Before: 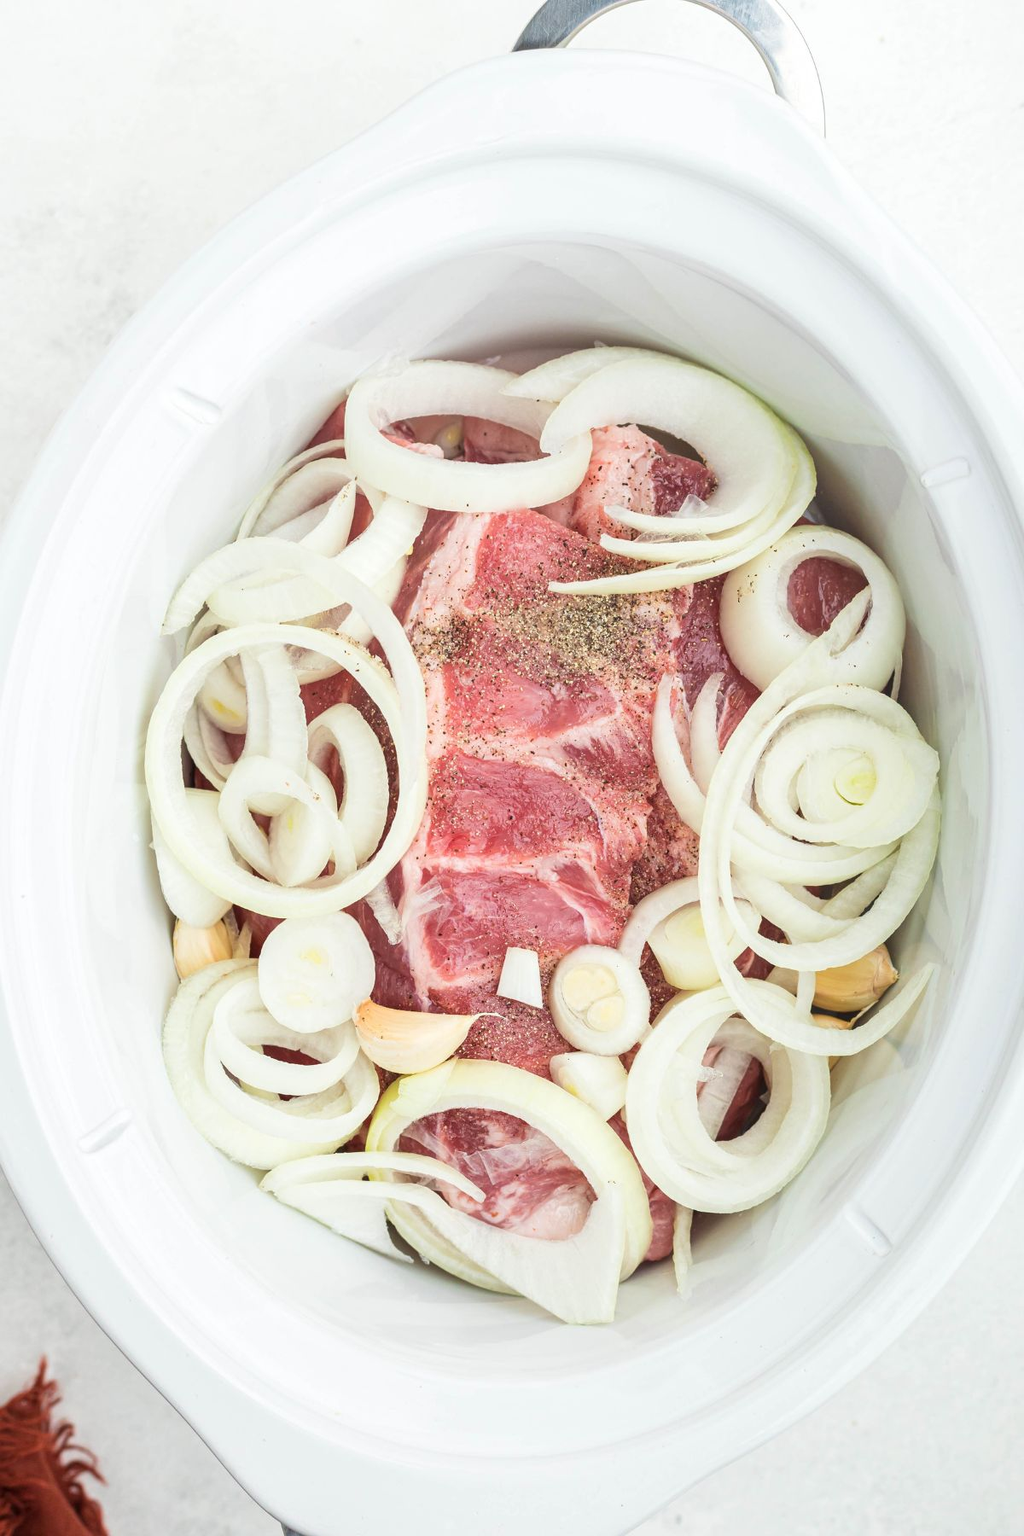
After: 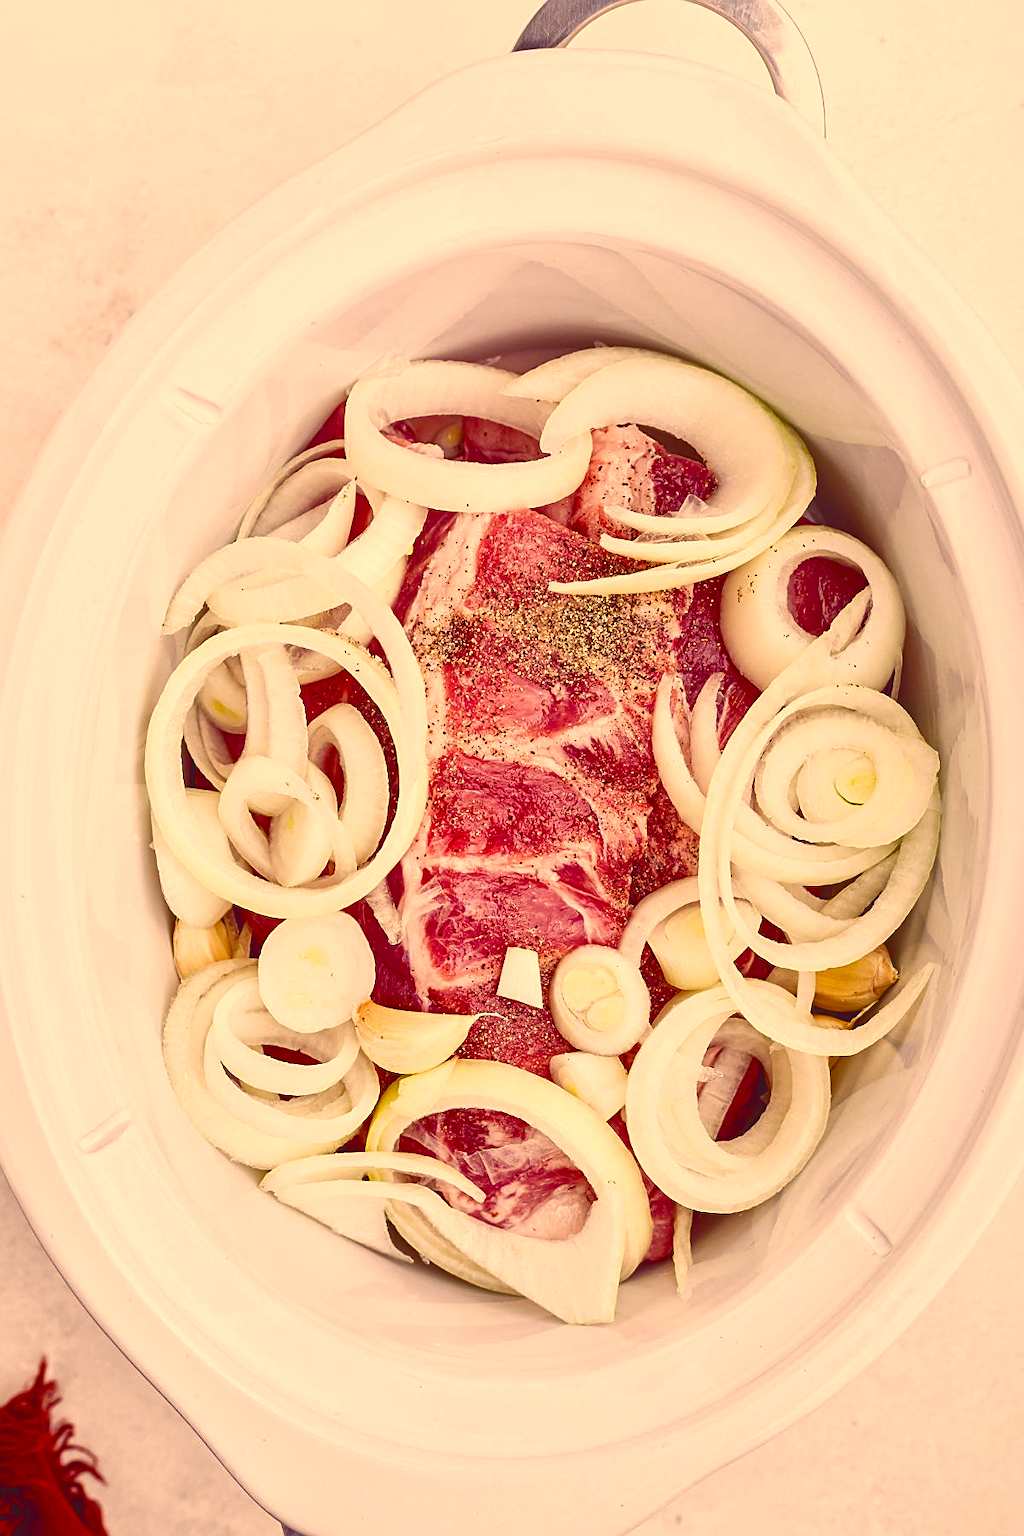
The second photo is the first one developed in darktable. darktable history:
white balance: red 1.009, blue 1.027
sharpen: on, module defaults
color balance rgb: perceptual saturation grading › global saturation 20%, perceptual saturation grading › highlights -25%, perceptual saturation grading › shadows 50%
exposure: black level correction 0.01, exposure 0.014 EV, compensate highlight preservation false
contrast brightness saturation: saturation -0.05
tone curve: curves: ch0 [(0, 0.142) (0.384, 0.314) (0.752, 0.711) (0.991, 0.95)]; ch1 [(0.006, 0.129) (0.346, 0.384) (1, 1)]; ch2 [(0.003, 0.057) (0.261, 0.248) (1, 1)], color space Lab, independent channels
color correction: highlights a* 10.12, highlights b* 39.04, shadows a* 14.62, shadows b* 3.37
local contrast: mode bilateral grid, contrast 20, coarseness 50, detail 171%, midtone range 0.2
